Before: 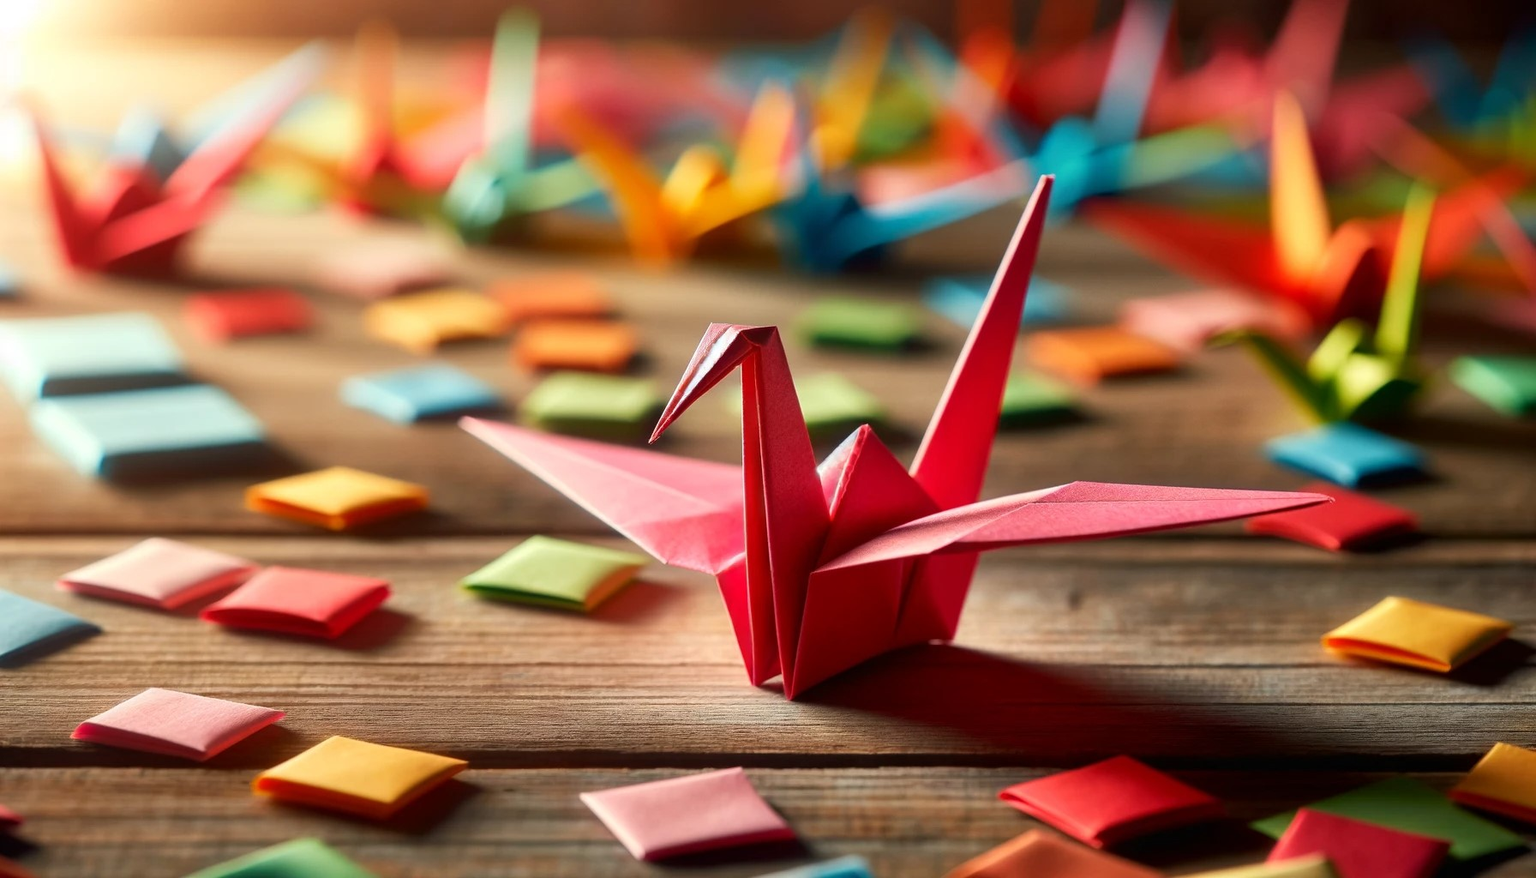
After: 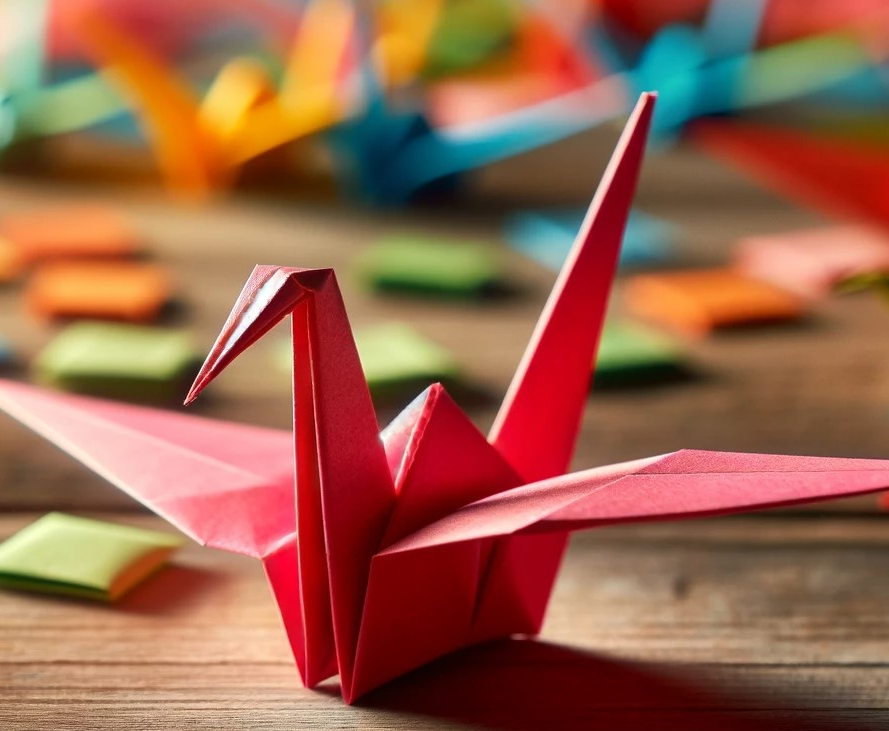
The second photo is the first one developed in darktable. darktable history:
crop: left 32.023%, top 10.962%, right 18.341%, bottom 17.573%
tone equalizer: edges refinement/feathering 500, mask exposure compensation -1.57 EV, preserve details no
